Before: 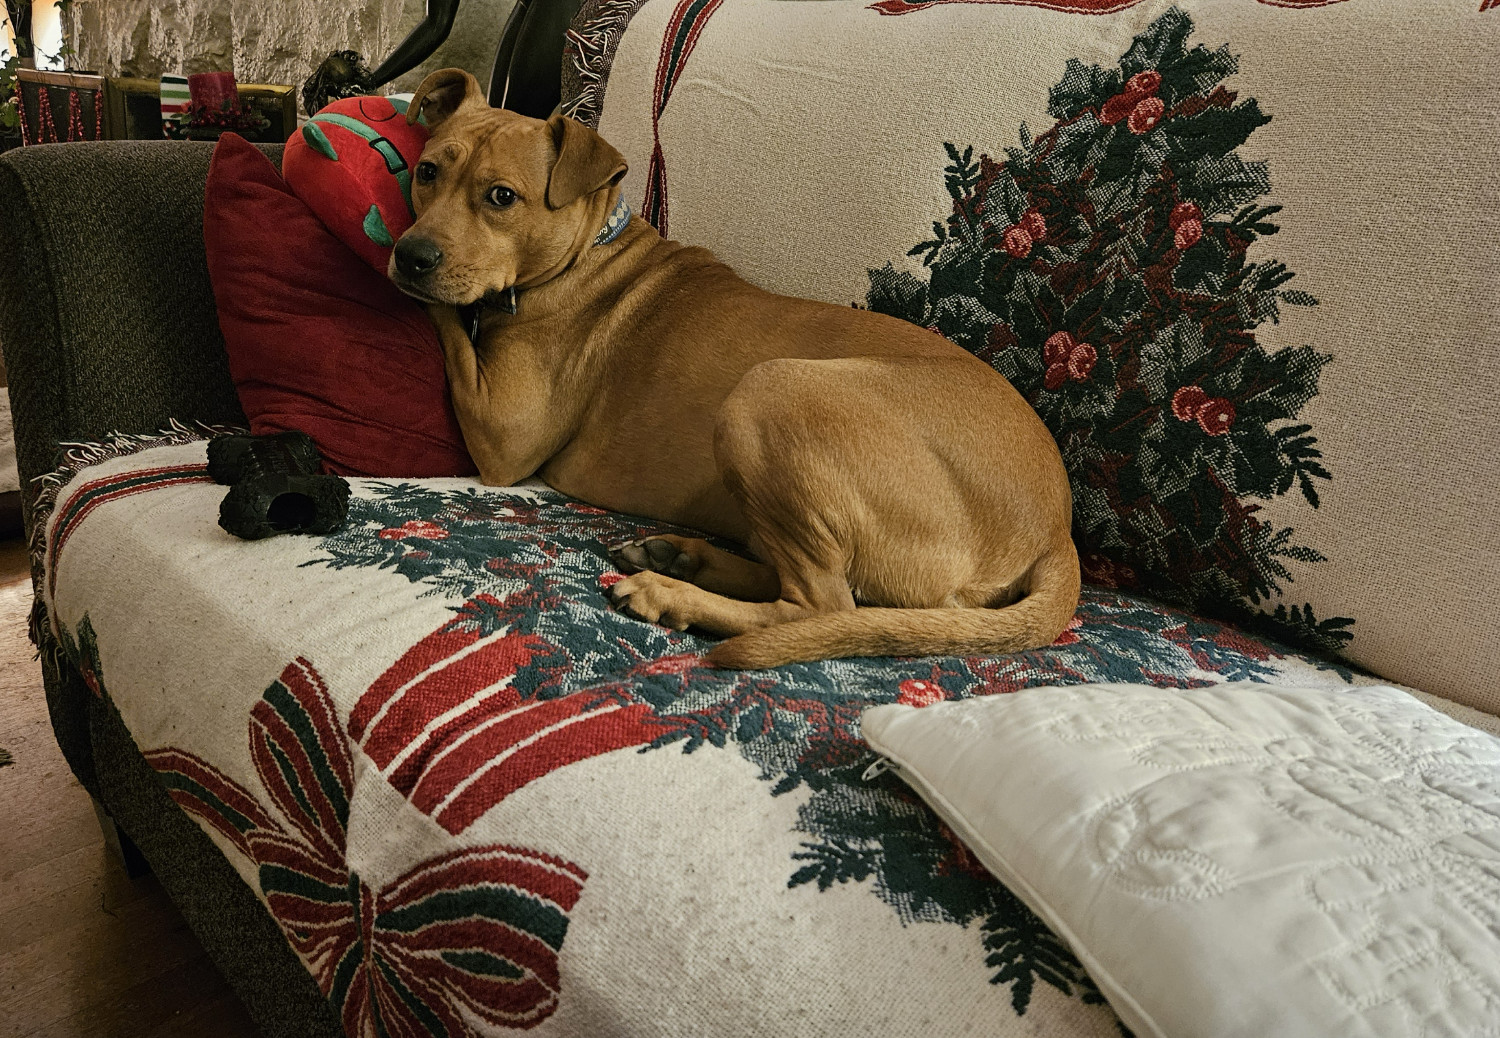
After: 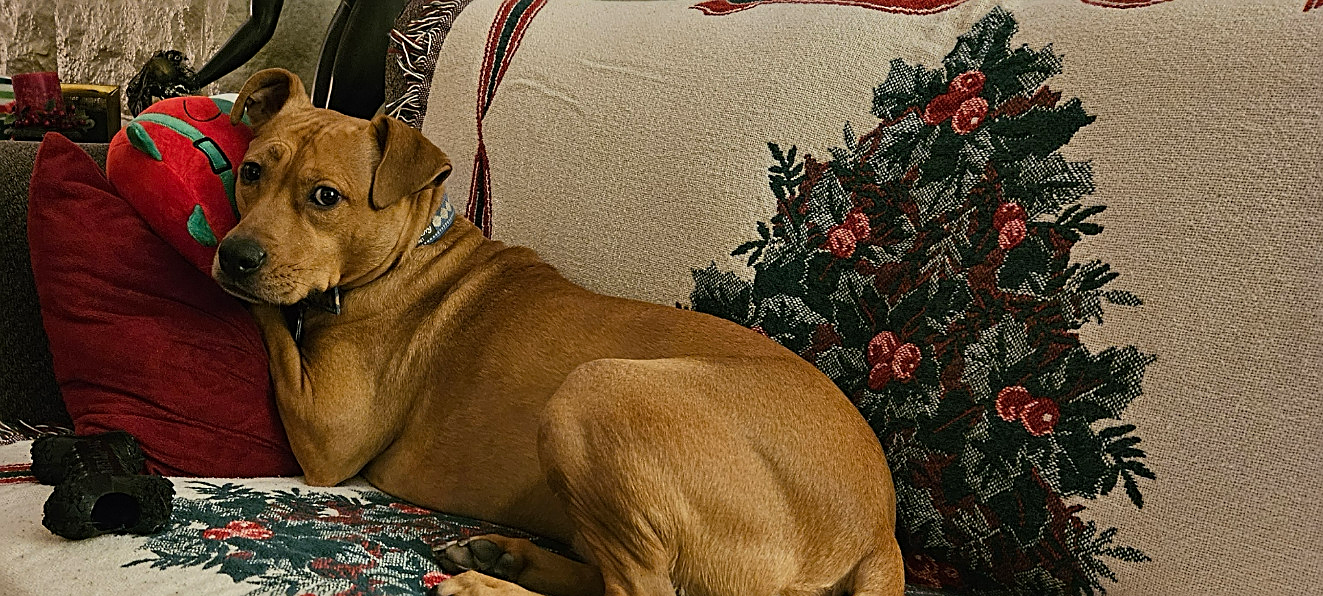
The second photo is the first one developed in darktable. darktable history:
crop and rotate: left 11.735%, bottom 42.52%
sharpen: amount 0.49
